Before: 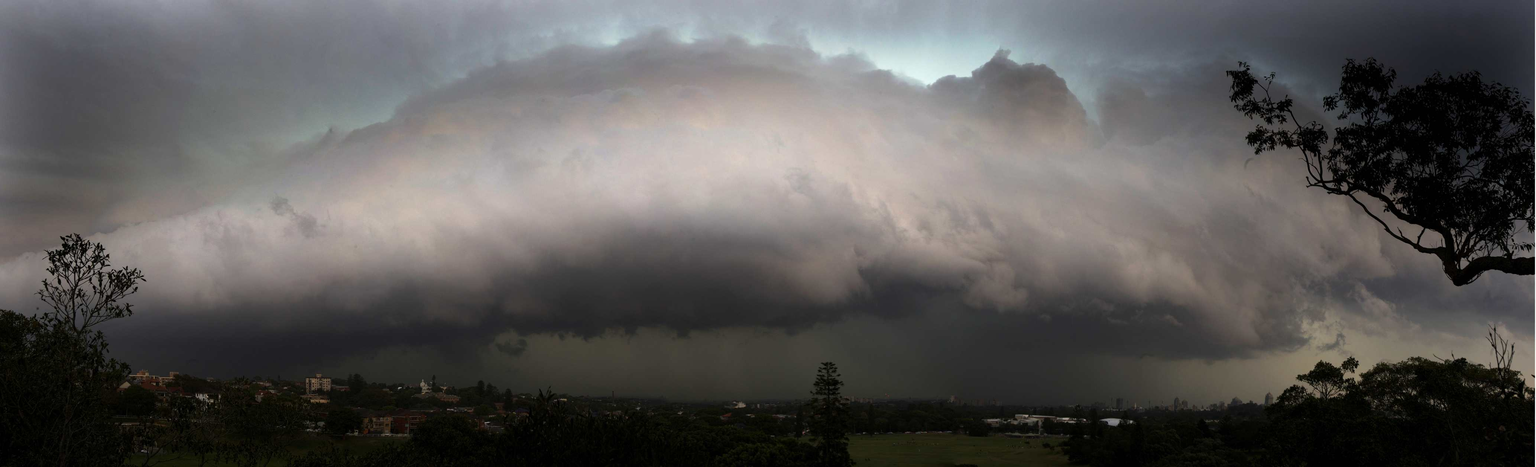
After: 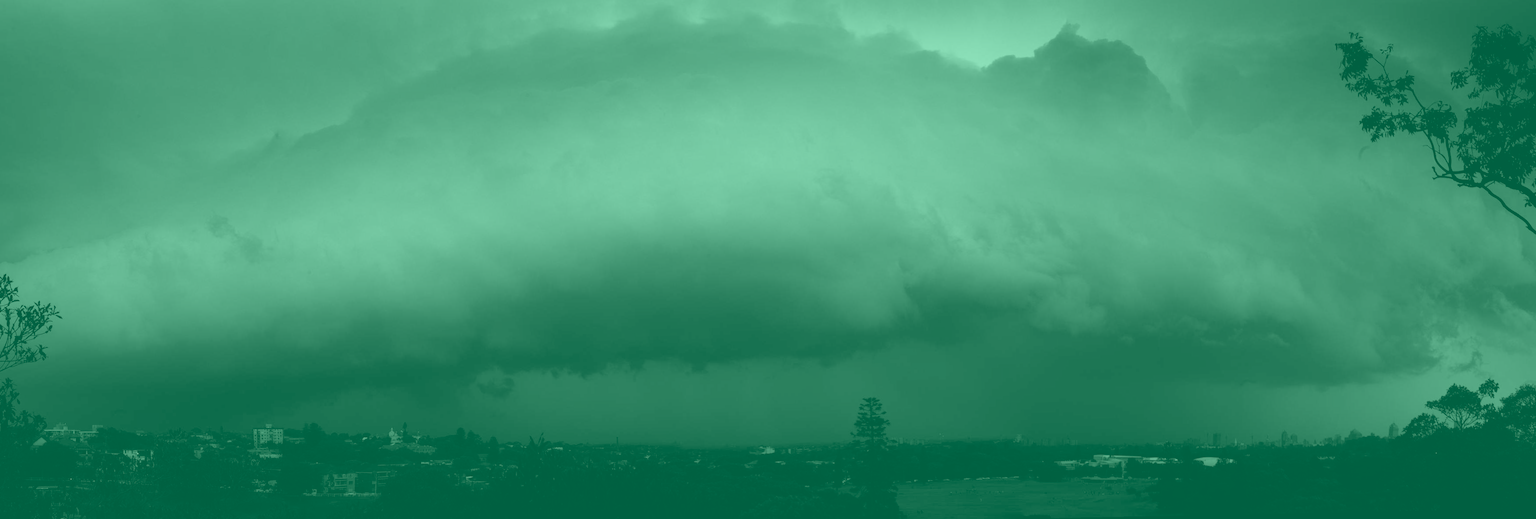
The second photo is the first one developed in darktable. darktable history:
crop: left 6.446%, top 8.188%, right 9.538%, bottom 3.548%
rotate and perspective: rotation -1.17°, automatic cropping off
colorize: hue 147.6°, saturation 65%, lightness 21.64%
